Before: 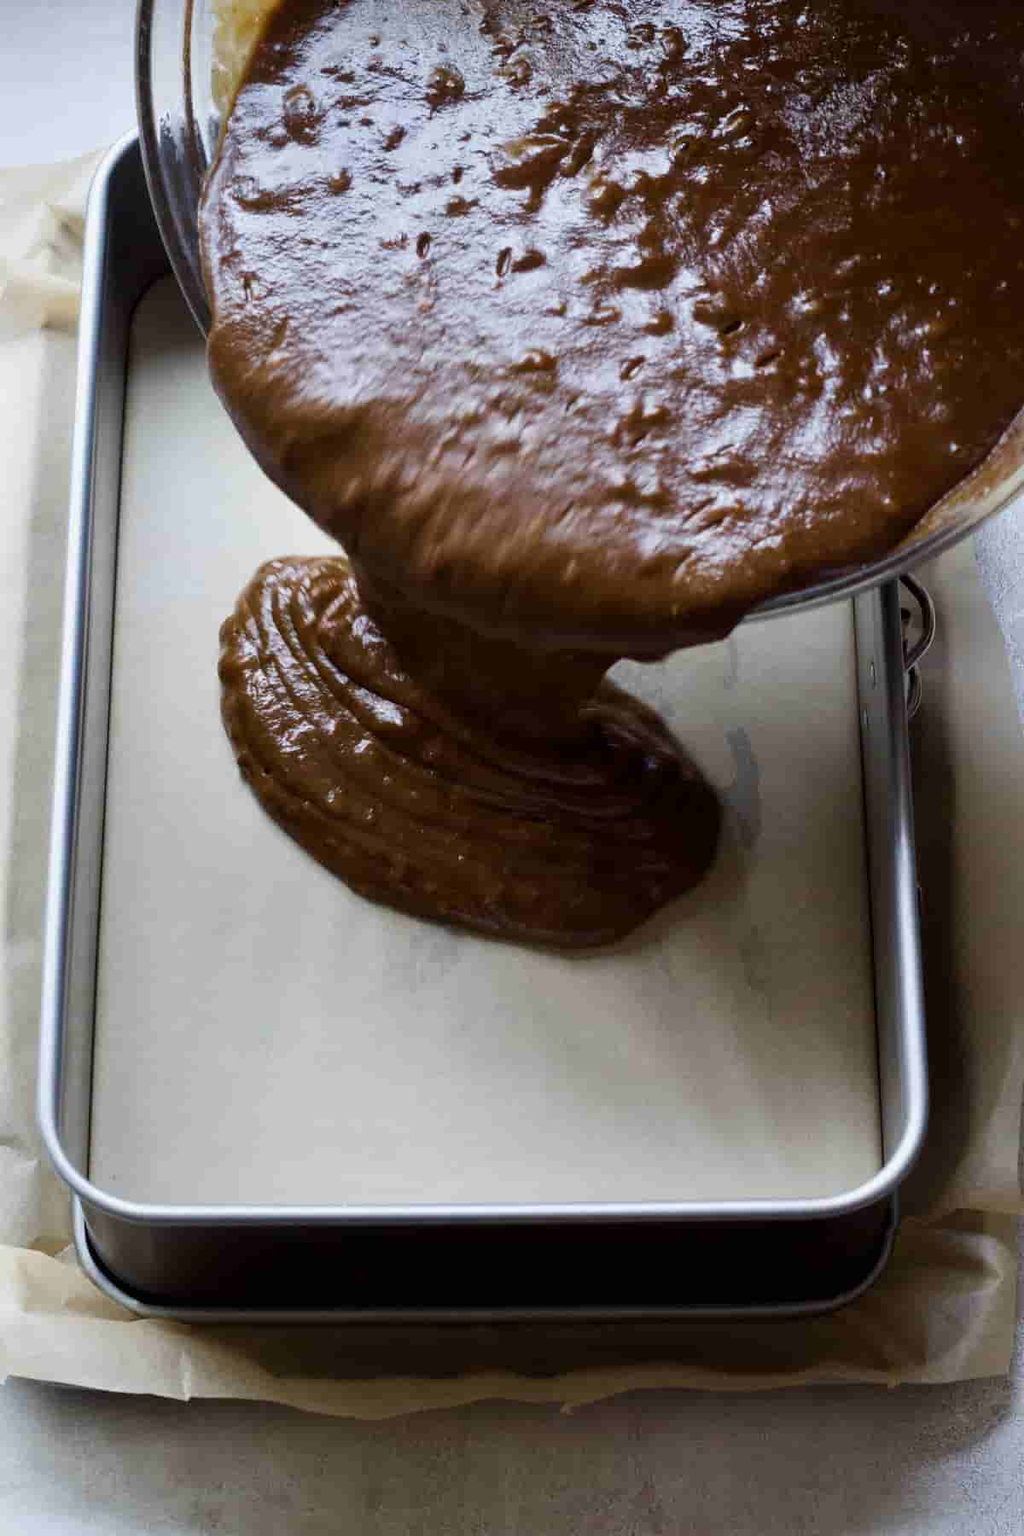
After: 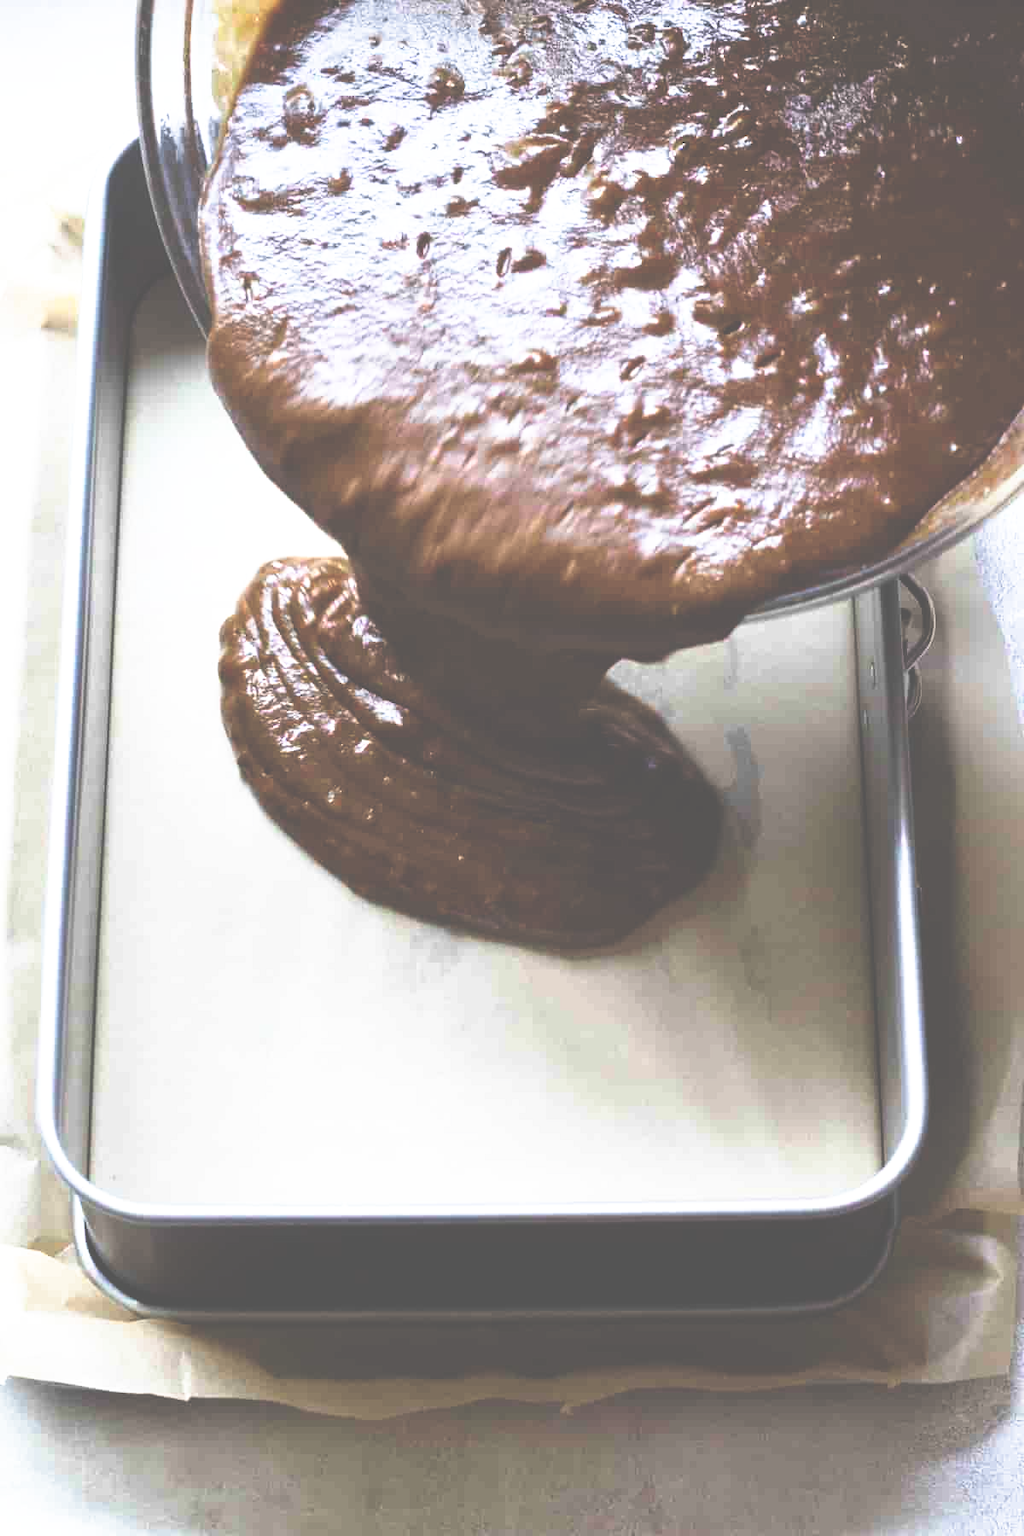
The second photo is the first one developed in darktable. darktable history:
exposure: black level correction -0.062, exposure -0.05 EV, compensate highlight preservation false
tone curve: curves: ch0 [(0, 0) (0.003, 0.028) (0.011, 0.028) (0.025, 0.026) (0.044, 0.036) (0.069, 0.06) (0.1, 0.101) (0.136, 0.15) (0.177, 0.203) (0.224, 0.271) (0.277, 0.345) (0.335, 0.422) (0.399, 0.515) (0.468, 0.611) (0.543, 0.716) (0.623, 0.826) (0.709, 0.942) (0.801, 0.992) (0.898, 1) (1, 1)], preserve colors none
